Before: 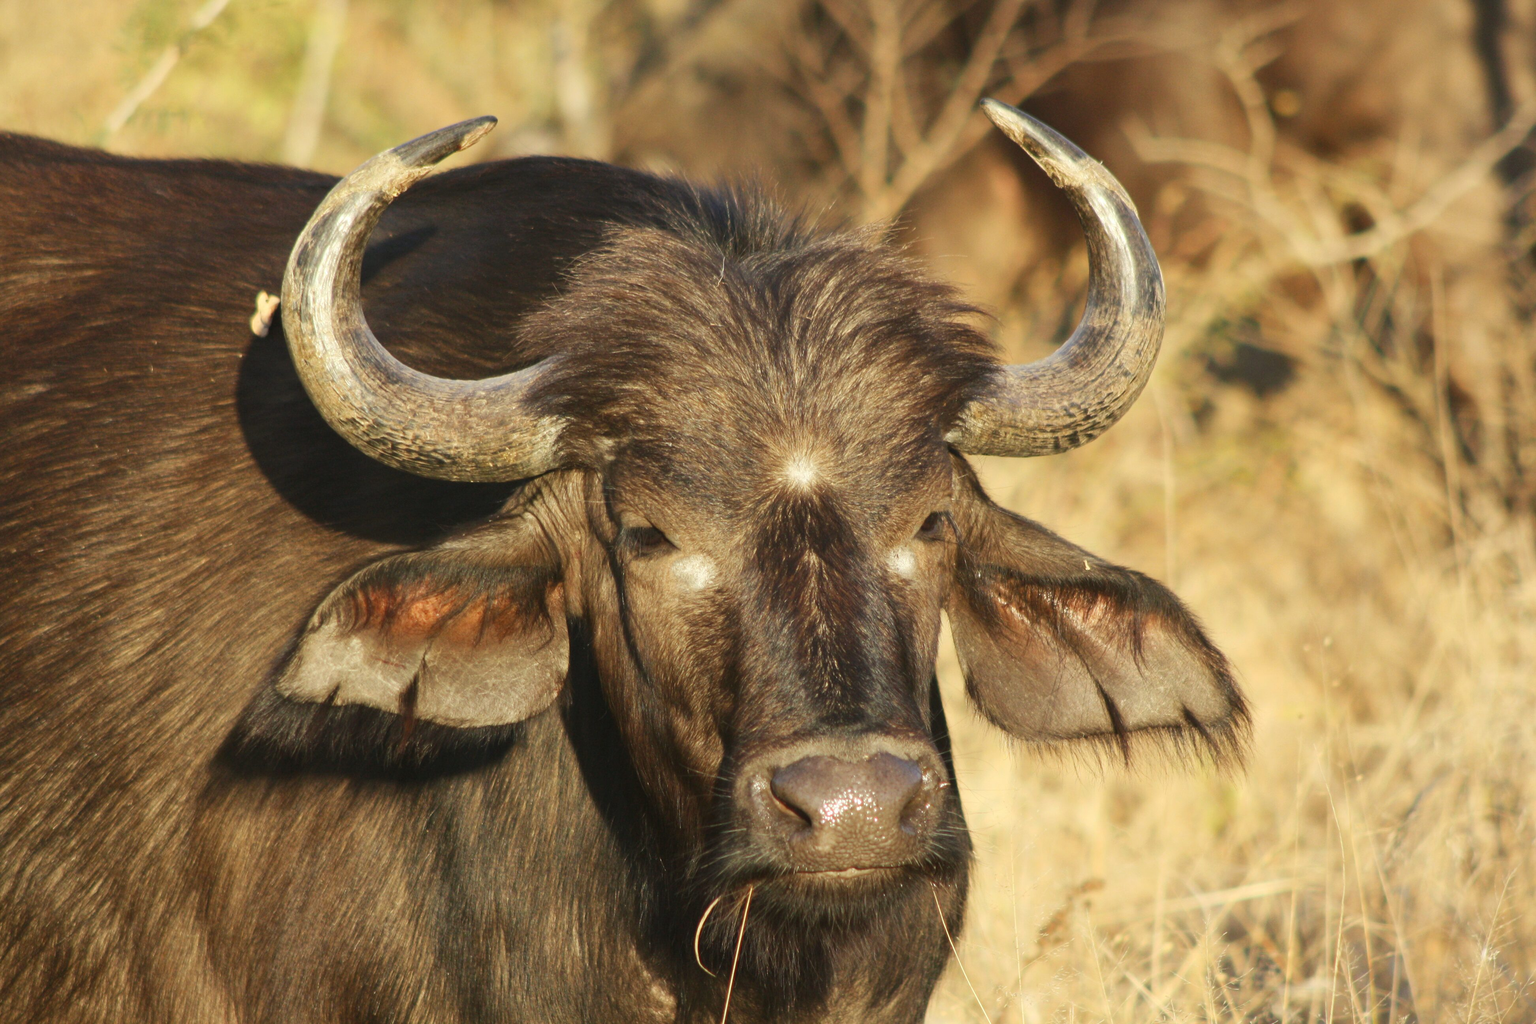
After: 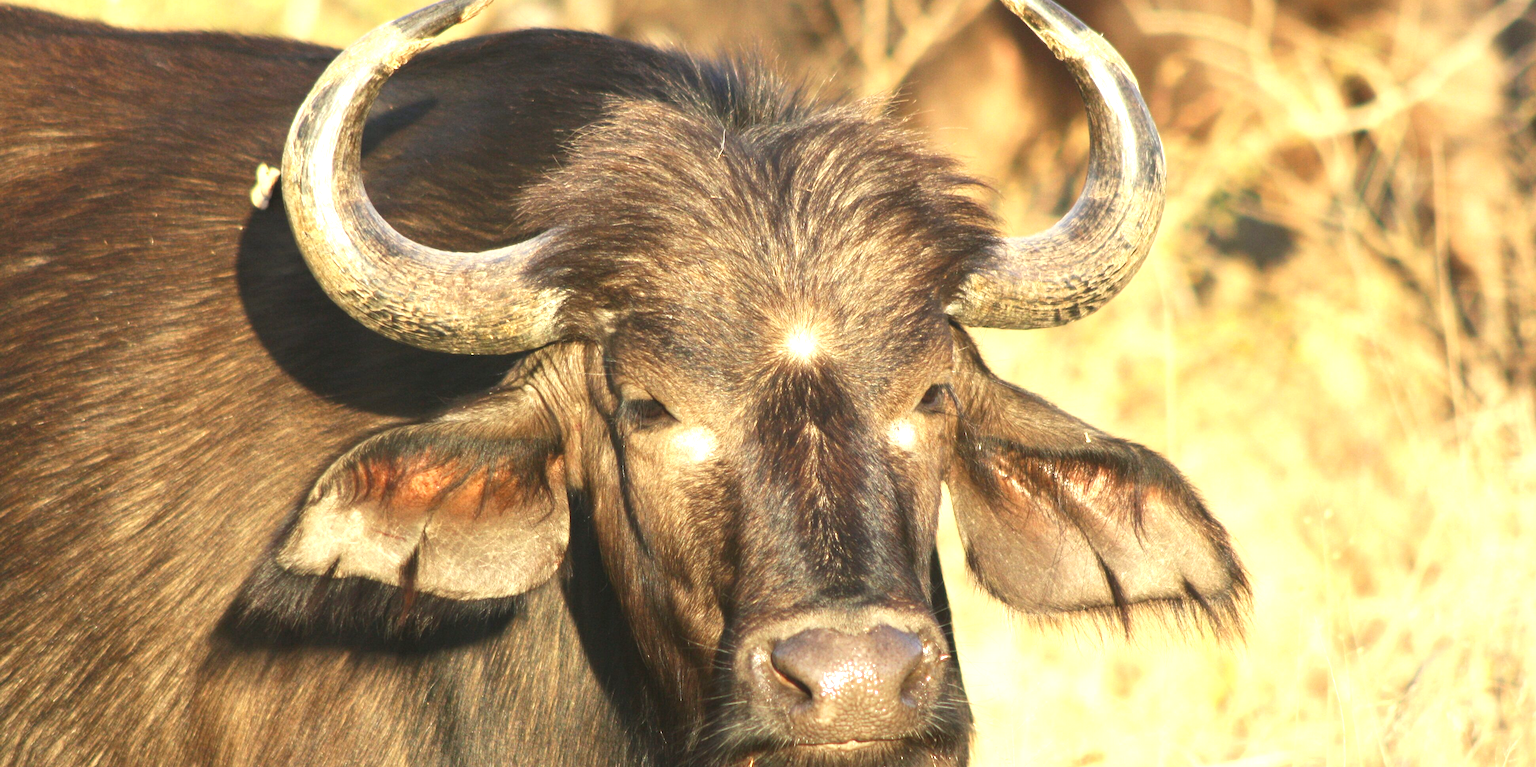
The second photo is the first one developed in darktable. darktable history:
exposure: black level correction 0, exposure 1 EV, compensate exposure bias true, compensate highlight preservation false
crop and rotate: top 12.5%, bottom 12.5%
